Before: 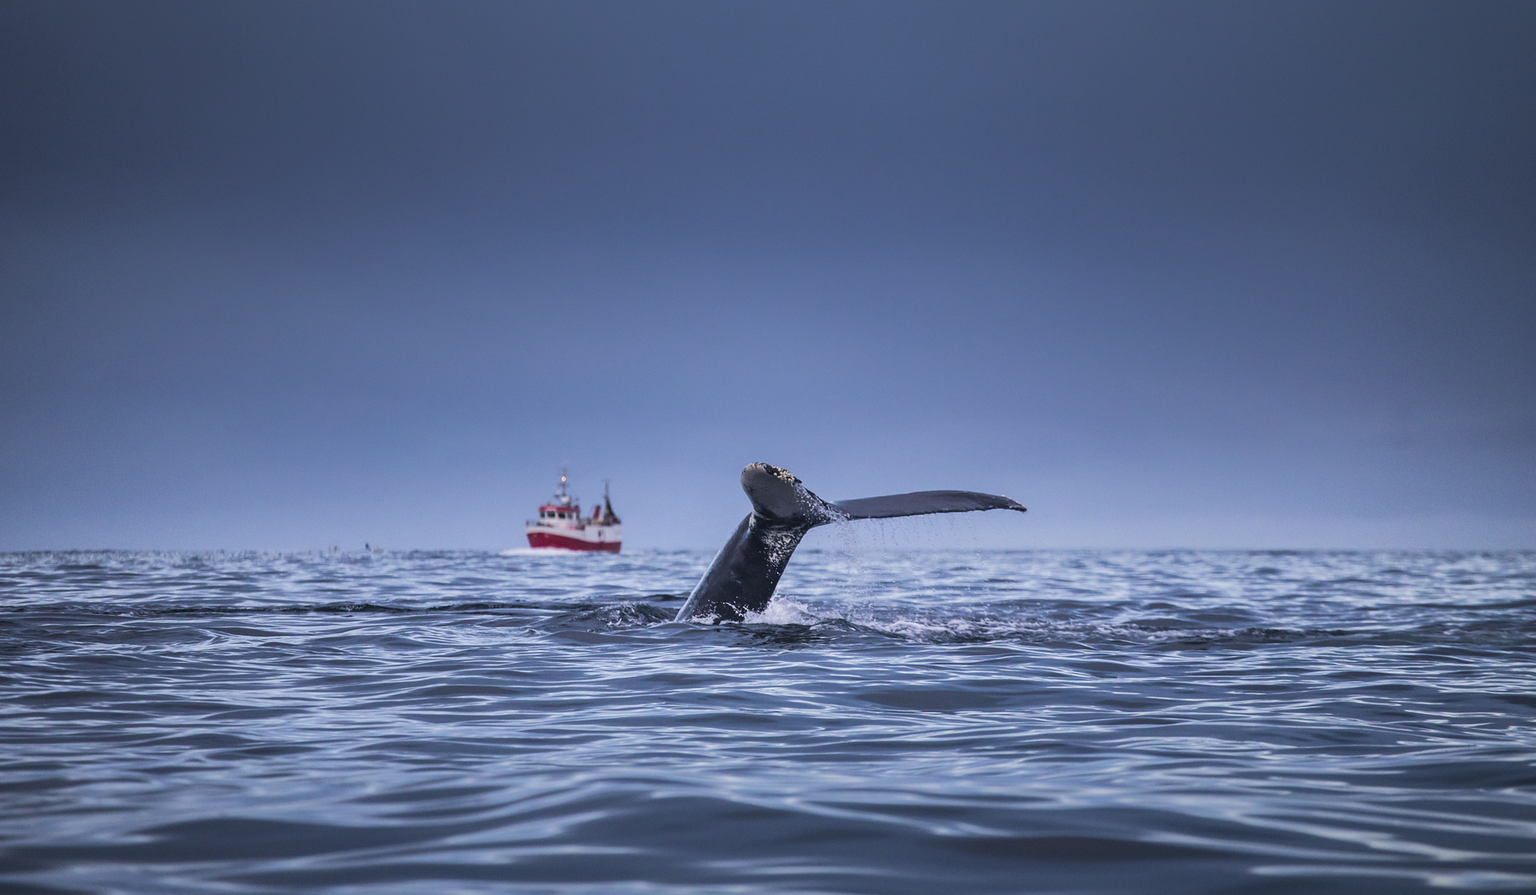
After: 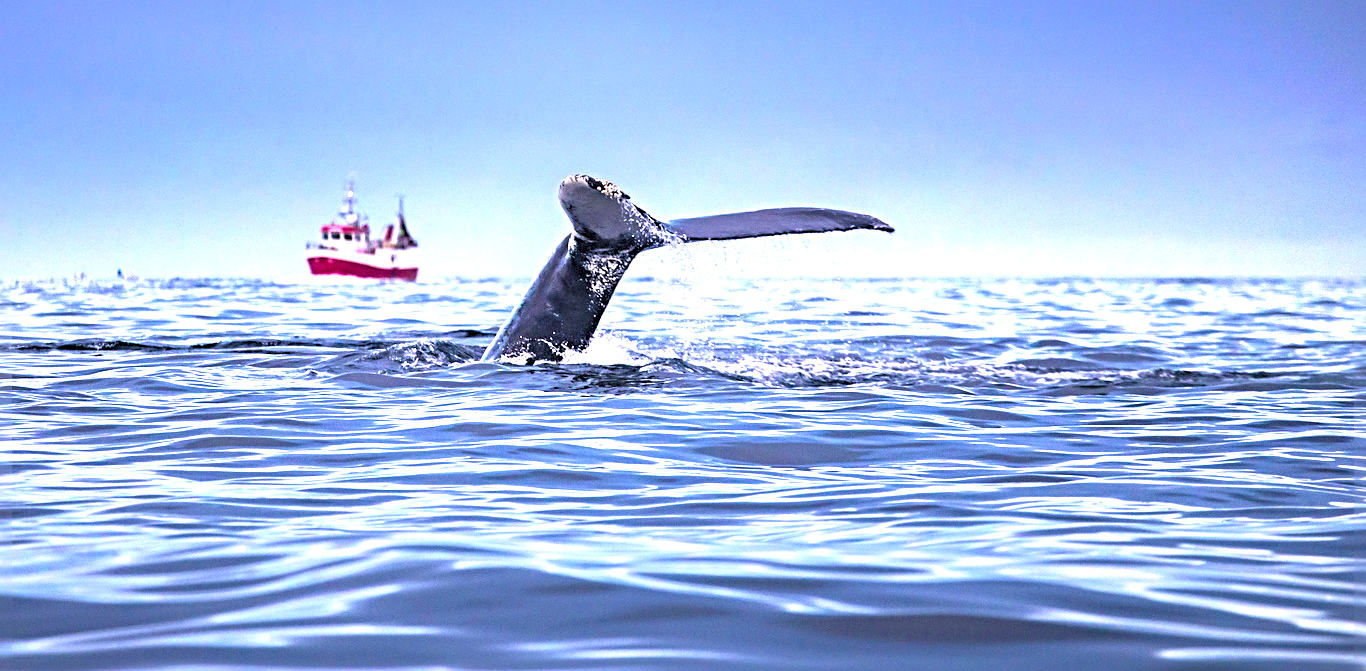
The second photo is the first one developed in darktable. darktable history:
color correction: highlights a* 5.81, highlights b* 4.84
color balance rgb: linear chroma grading › global chroma 20%, perceptual saturation grading › global saturation 25%, perceptual brilliance grading › global brilliance 20%, global vibrance 20%
crop and rotate: left 17.299%, top 35.115%, right 7.015%, bottom 1.024%
exposure: black level correction 0, exposure 0.7 EV, compensate exposure bias true, compensate highlight preservation false
sharpen: radius 4.883
rgb levels: levels [[0.013, 0.434, 0.89], [0, 0.5, 1], [0, 0.5, 1]]
